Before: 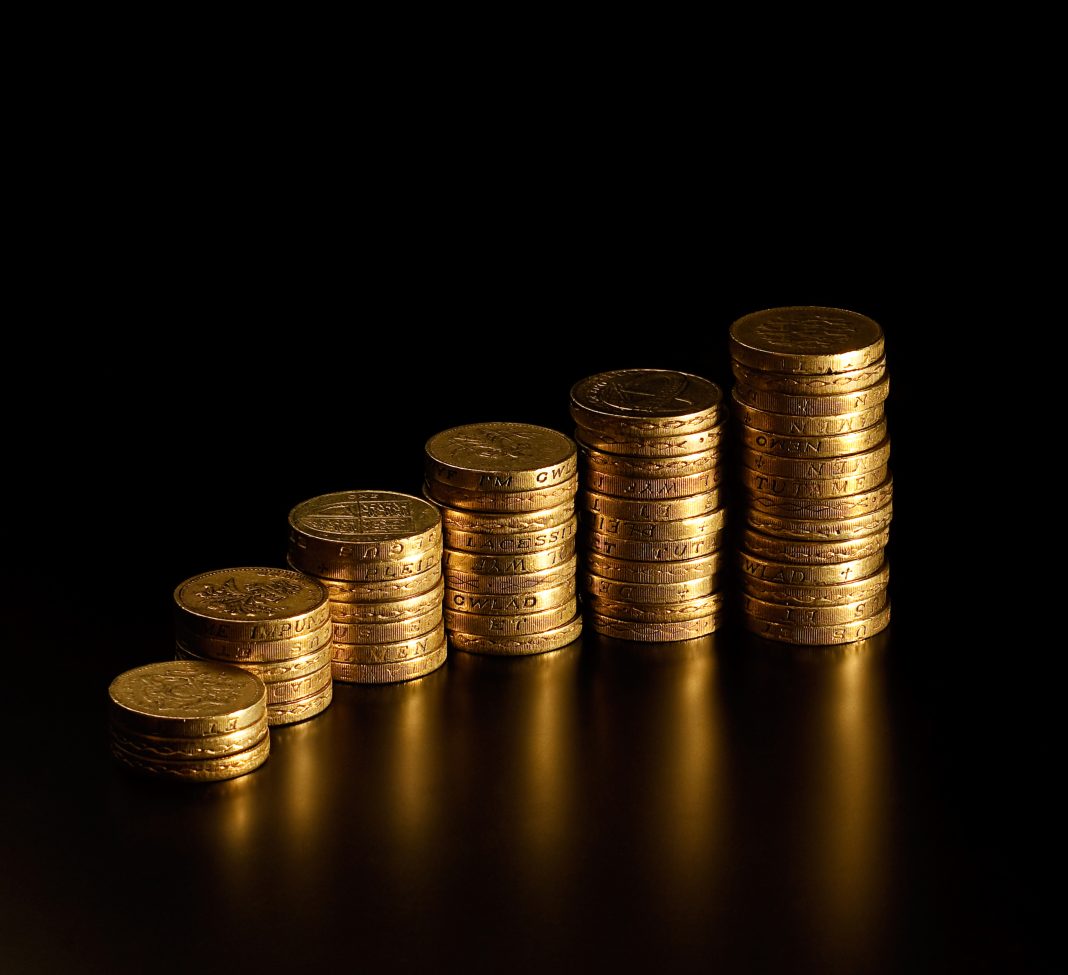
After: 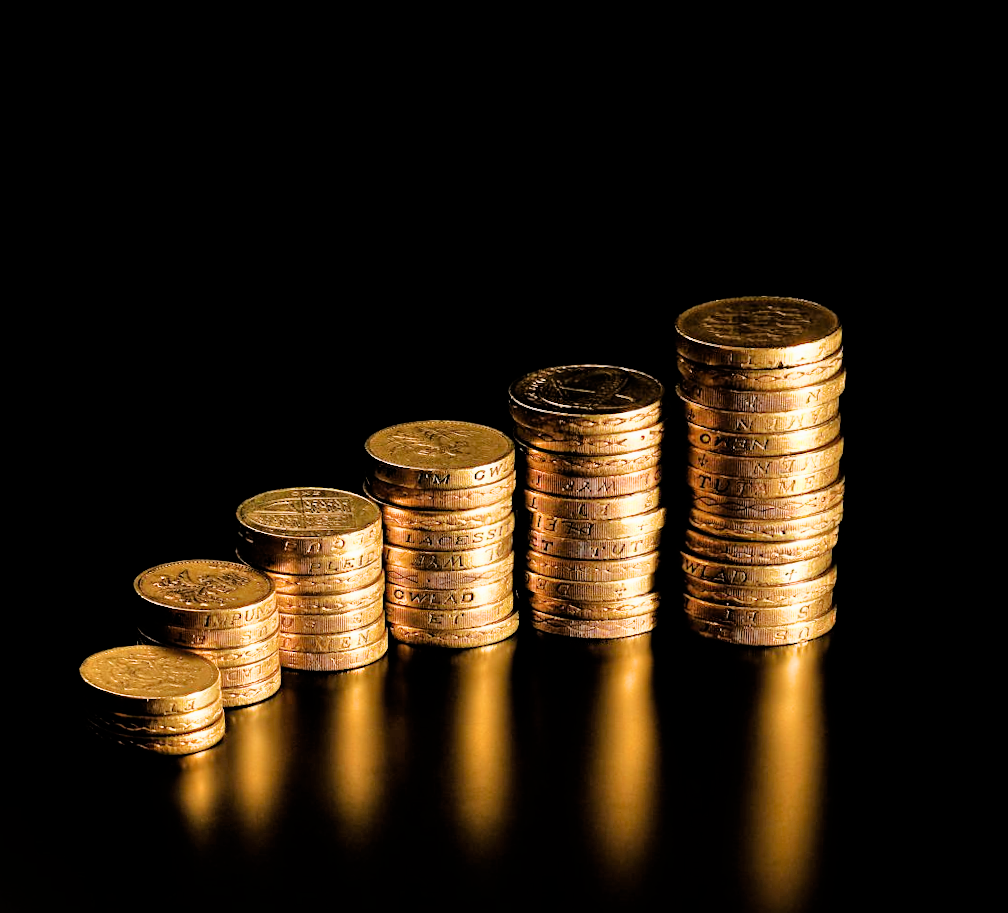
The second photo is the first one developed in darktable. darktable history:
rotate and perspective: rotation 0.062°, lens shift (vertical) 0.115, lens shift (horizontal) -0.133, crop left 0.047, crop right 0.94, crop top 0.061, crop bottom 0.94
tone equalizer: -7 EV 0.15 EV, -6 EV 0.6 EV, -5 EV 1.15 EV, -4 EV 1.33 EV, -3 EV 1.15 EV, -2 EV 0.6 EV, -1 EV 0.15 EV, mask exposure compensation -0.5 EV
exposure: black level correction 0, exposure 0.7 EV, compensate highlight preservation false
filmic rgb: black relative exposure -5 EV, white relative exposure 3.5 EV, hardness 3.19, contrast 1.3, highlights saturation mix -50%
